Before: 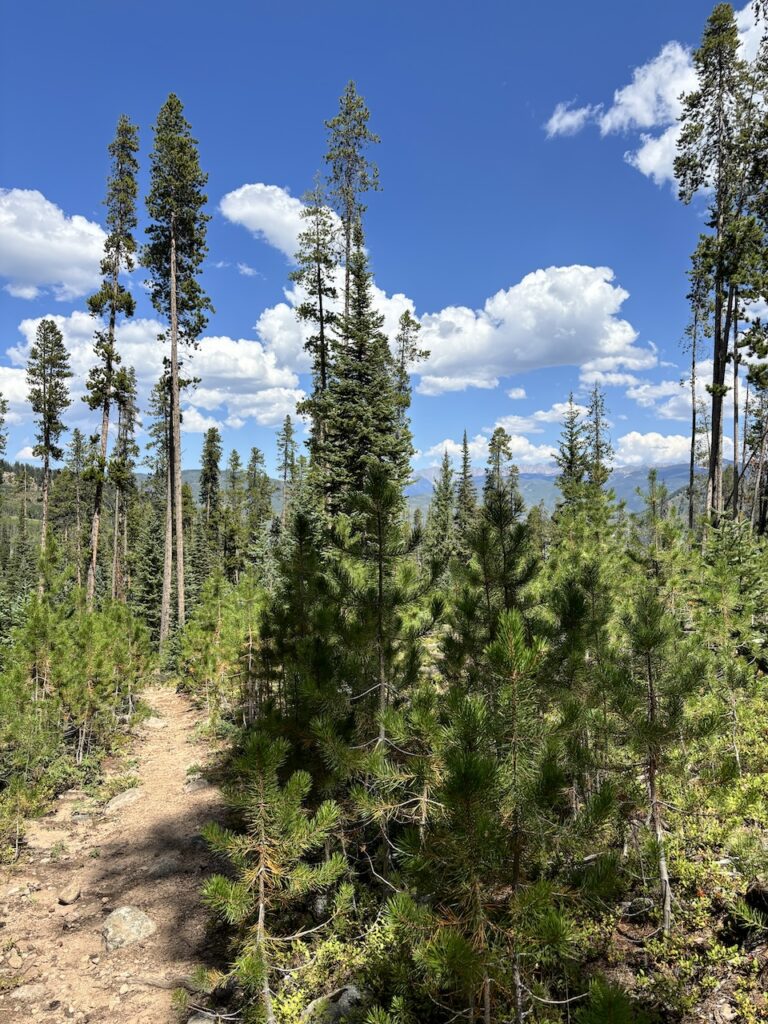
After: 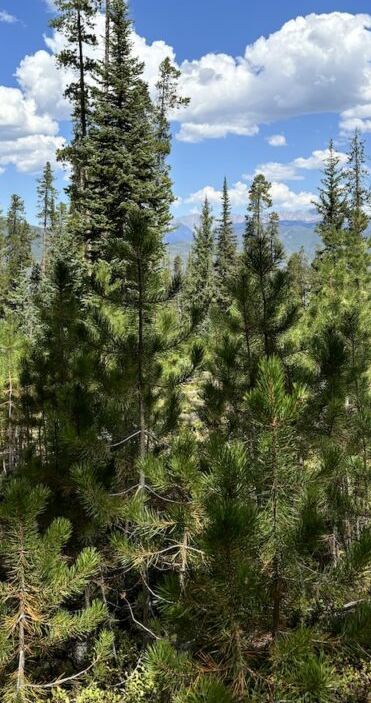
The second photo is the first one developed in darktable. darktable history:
crop: left 31.376%, top 24.735%, right 20.254%, bottom 6.568%
